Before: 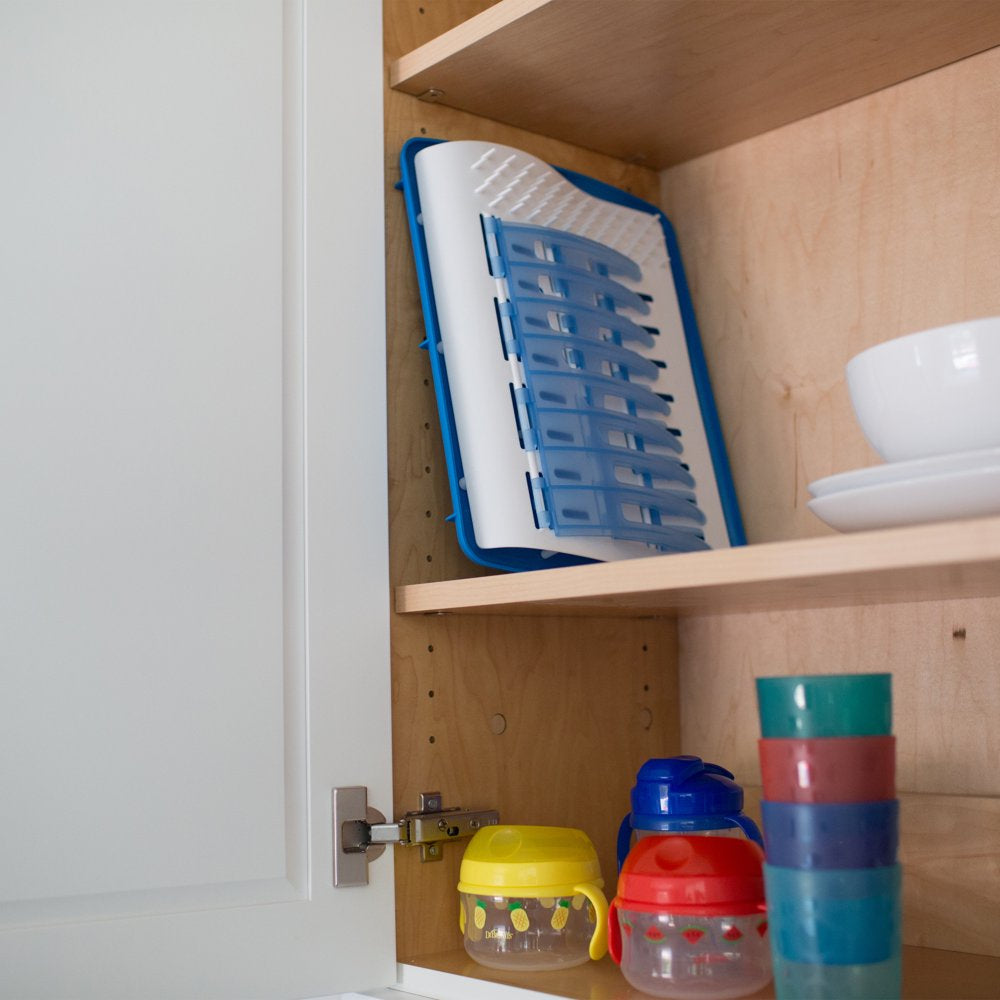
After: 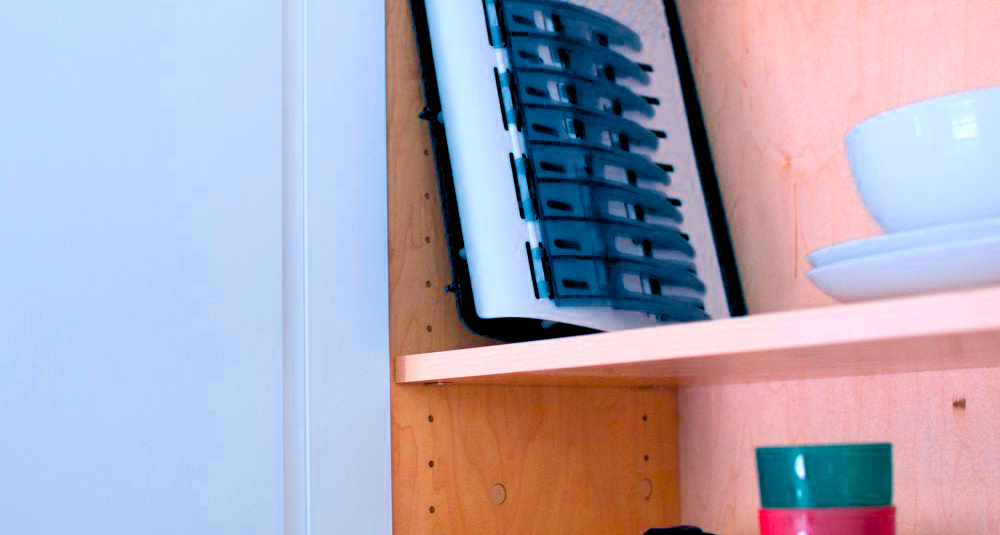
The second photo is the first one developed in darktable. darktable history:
color calibration: output R [1.422, -0.35, -0.252, 0], output G [-0.238, 1.259, -0.084, 0], output B [-0.081, -0.196, 1.58, 0], output brightness [0.49, 0.671, -0.57, 0], illuminant same as pipeline (D50), adaptation none (bypass), saturation algorithm version 1 (2020)
crop and rotate: top 23.043%, bottom 23.437%
